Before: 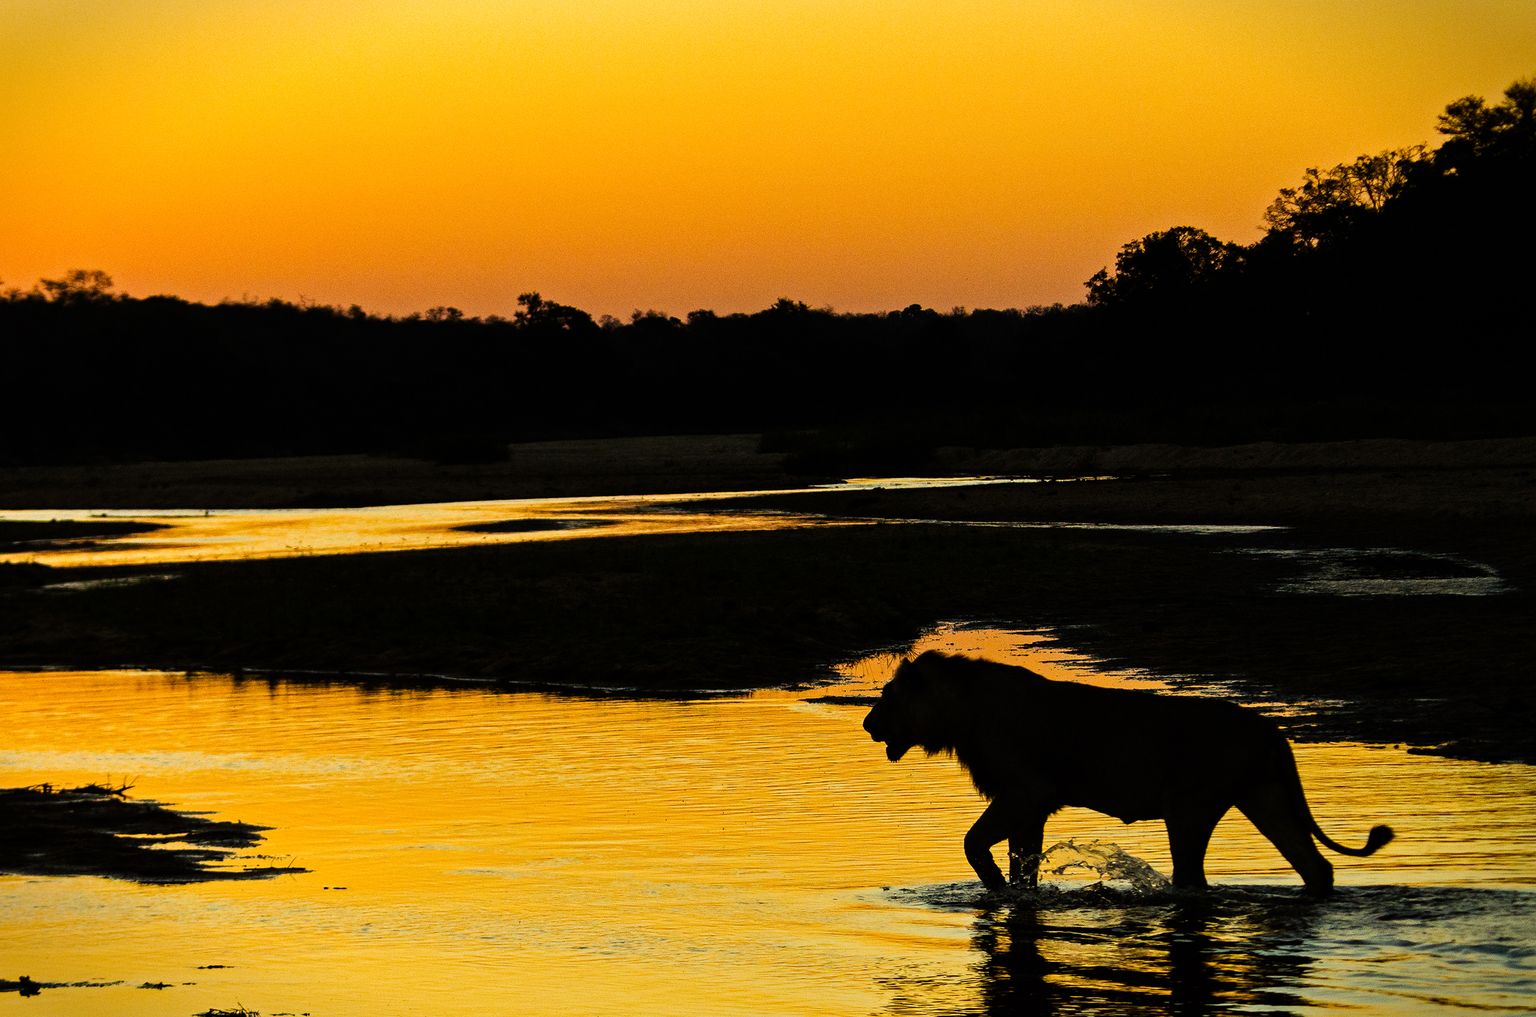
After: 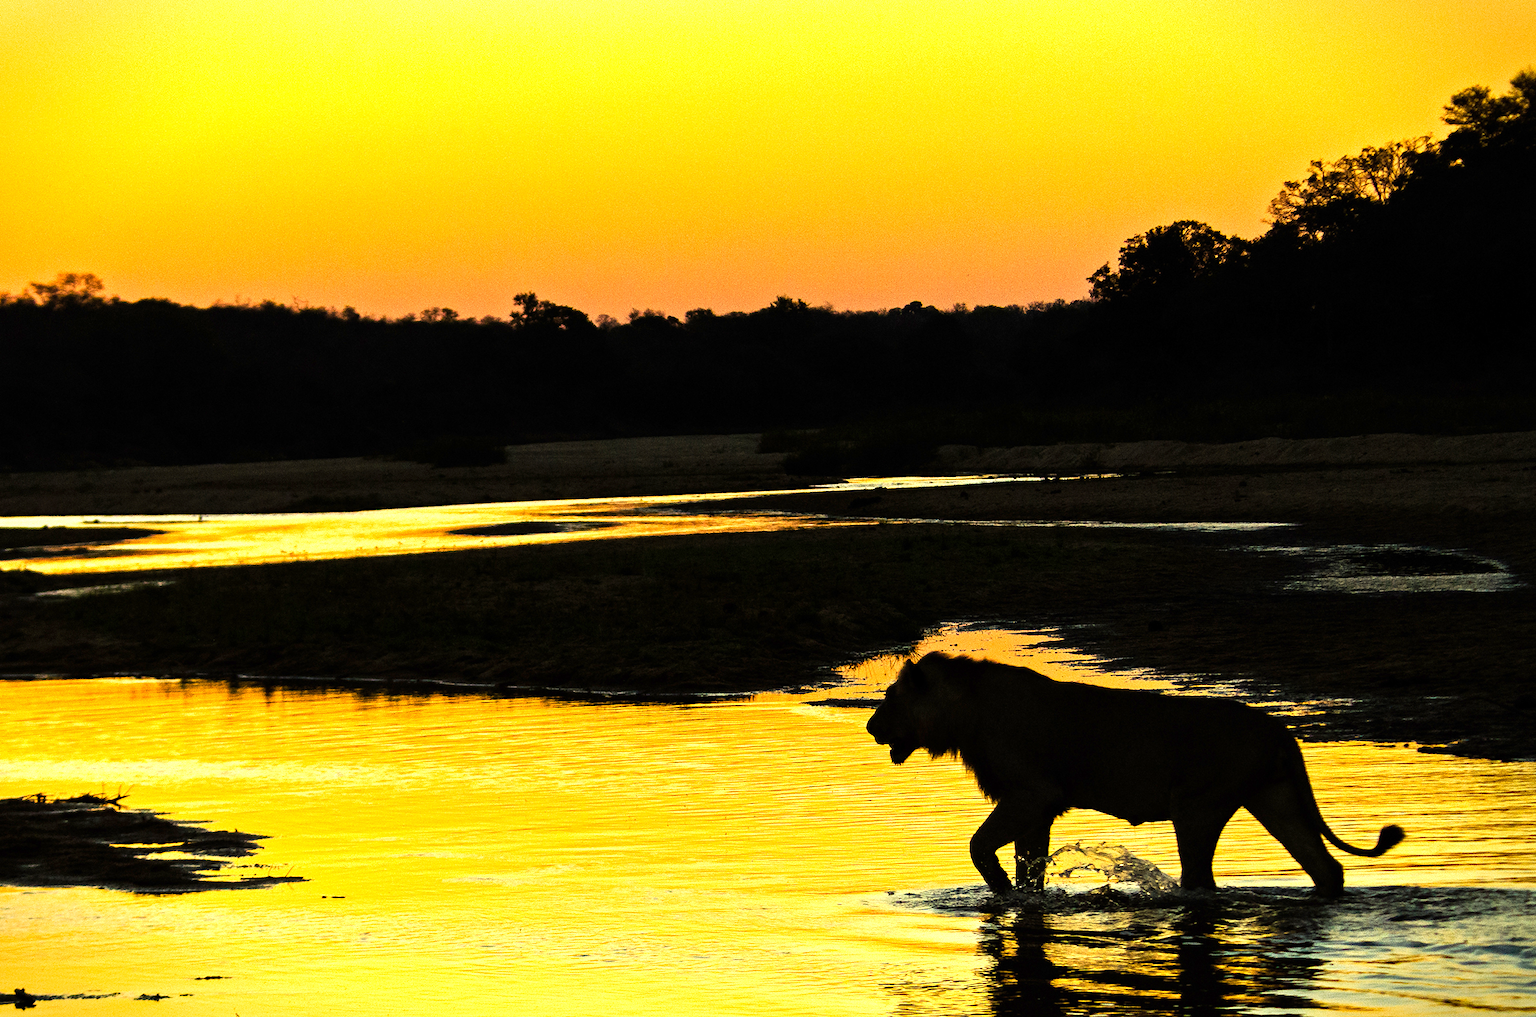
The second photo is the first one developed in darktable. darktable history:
exposure: exposure 0.935 EV, compensate highlight preservation false
rotate and perspective: rotation -0.45°, automatic cropping original format, crop left 0.008, crop right 0.992, crop top 0.012, crop bottom 0.988
